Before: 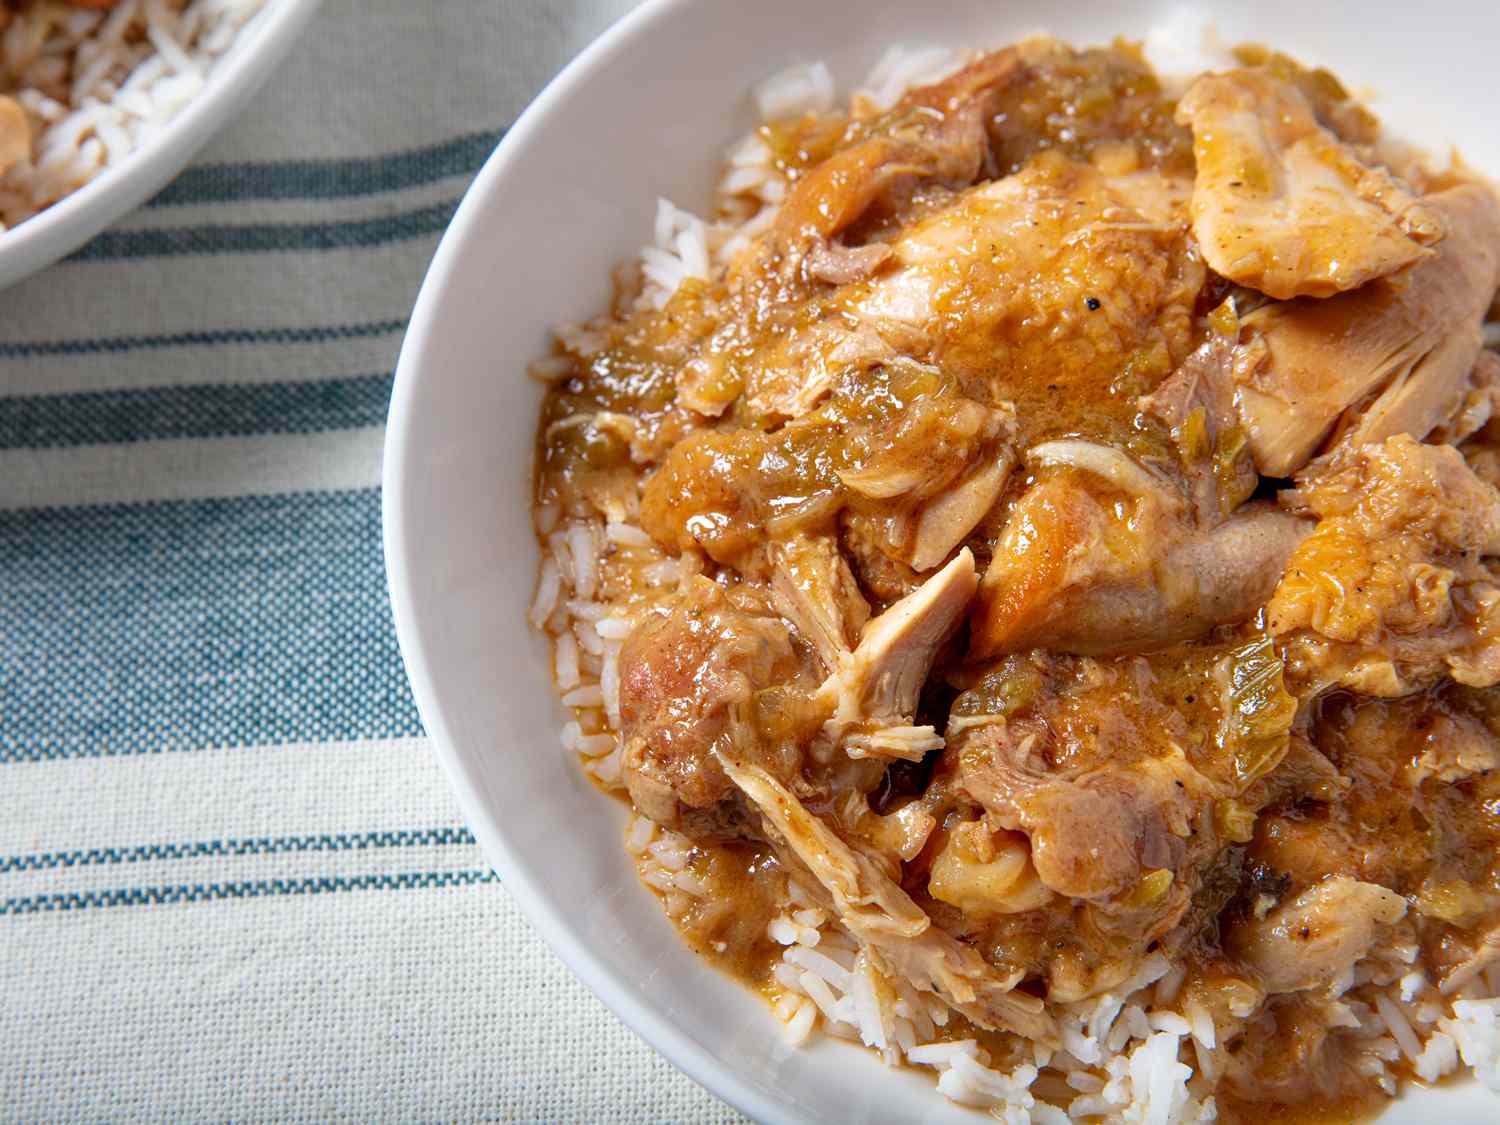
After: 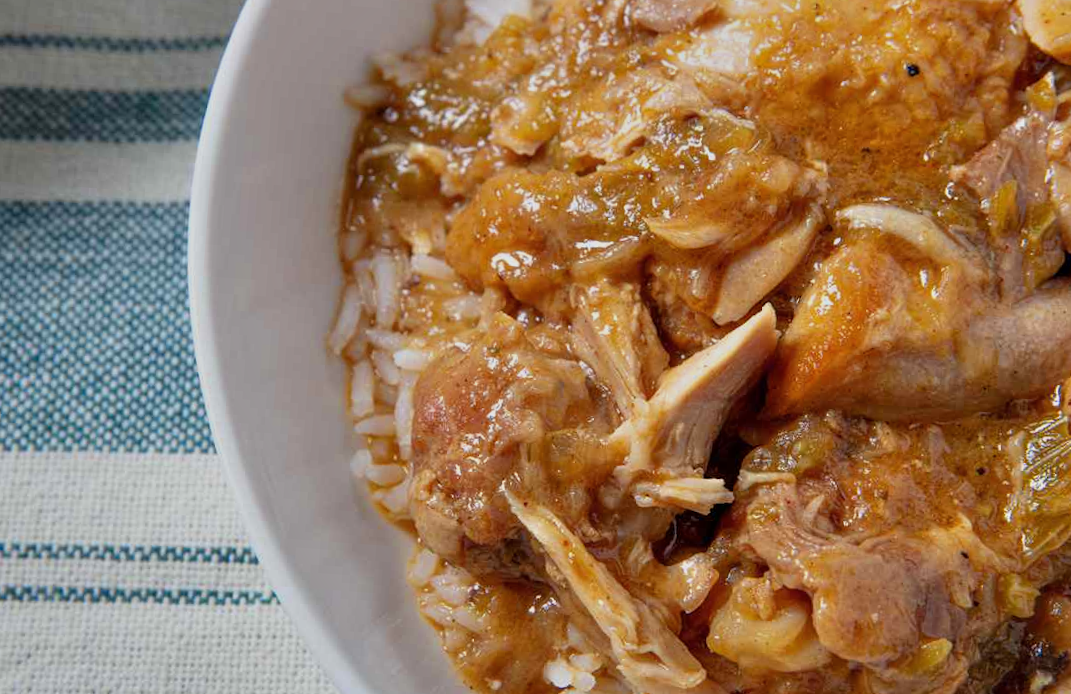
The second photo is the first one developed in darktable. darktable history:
color zones: curves: ch0 [(0.068, 0.464) (0.25, 0.5) (0.48, 0.508) (0.75, 0.536) (0.886, 0.476) (0.967, 0.456)]; ch1 [(0.066, 0.456) (0.25, 0.5) (0.616, 0.508) (0.746, 0.56) (0.934, 0.444)]
tone equalizer: -8 EV -0.002 EV, -7 EV 0.004 EV, -6 EV -0.033 EV, -5 EV 0.018 EV, -4 EV -0.01 EV, -3 EV 0.012 EV, -2 EV -0.063 EV, -1 EV -0.268 EV, +0 EV -0.601 EV
crop and rotate: angle -4.08°, left 9.848%, top 20.55%, right 12.134%, bottom 12.014%
